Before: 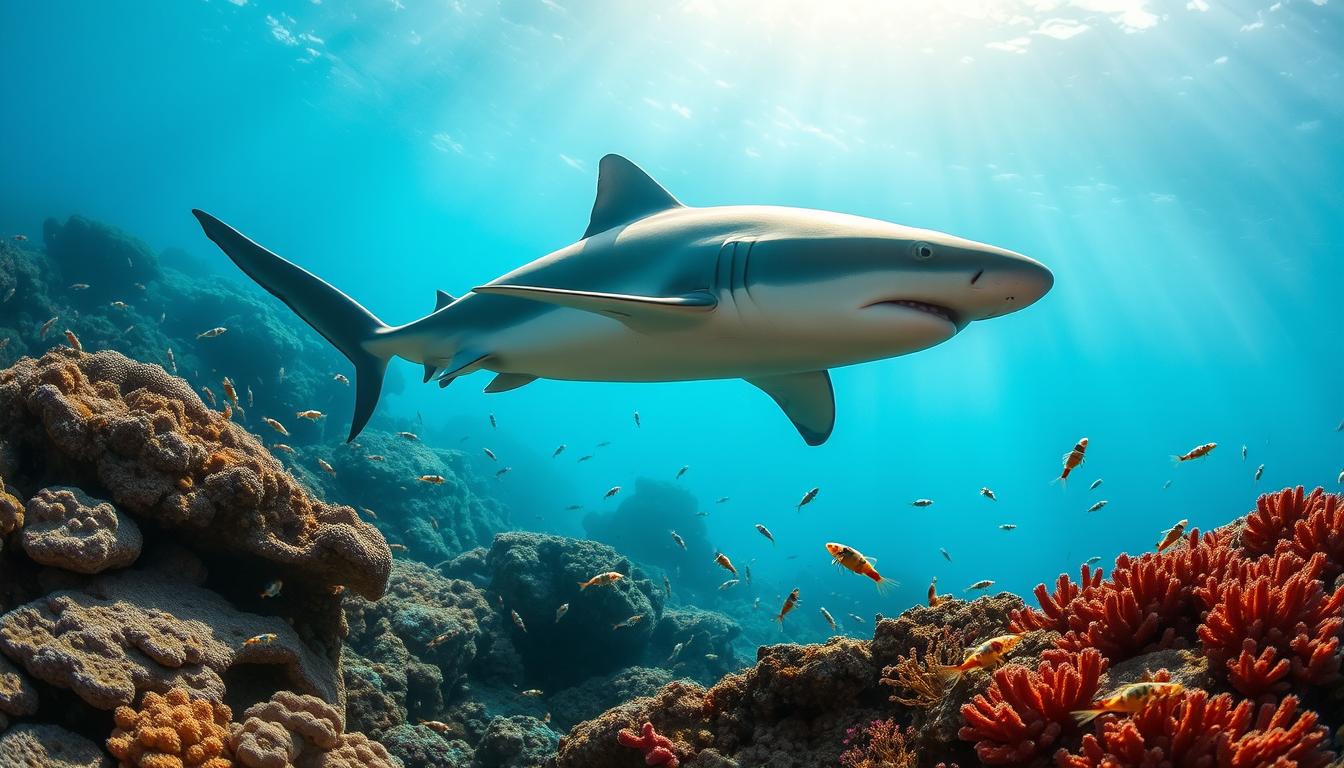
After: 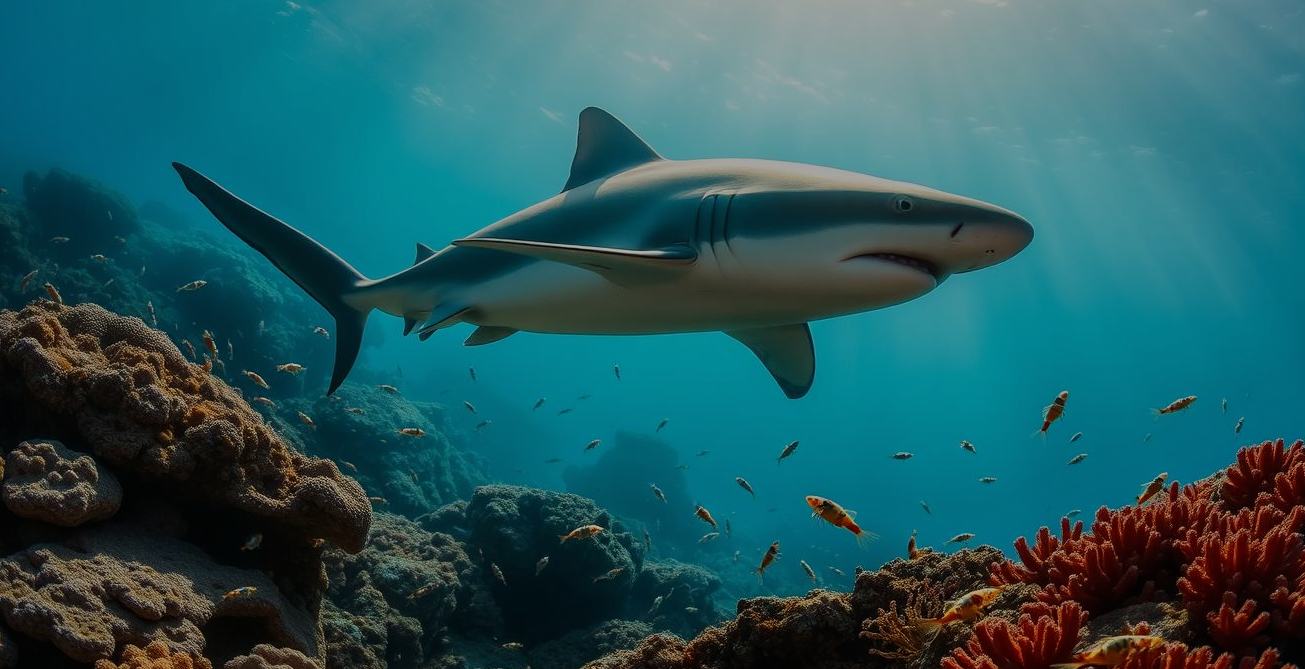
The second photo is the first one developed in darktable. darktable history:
crop: left 1.507%, top 6.147%, right 1.379%, bottom 6.637%
tone equalizer: -8 EV -2 EV, -7 EV -2 EV, -6 EV -2 EV, -5 EV -2 EV, -4 EV -2 EV, -3 EV -2 EV, -2 EV -2 EV, -1 EV -1.63 EV, +0 EV -2 EV
exposure: exposure 0.6 EV, compensate highlight preservation false
